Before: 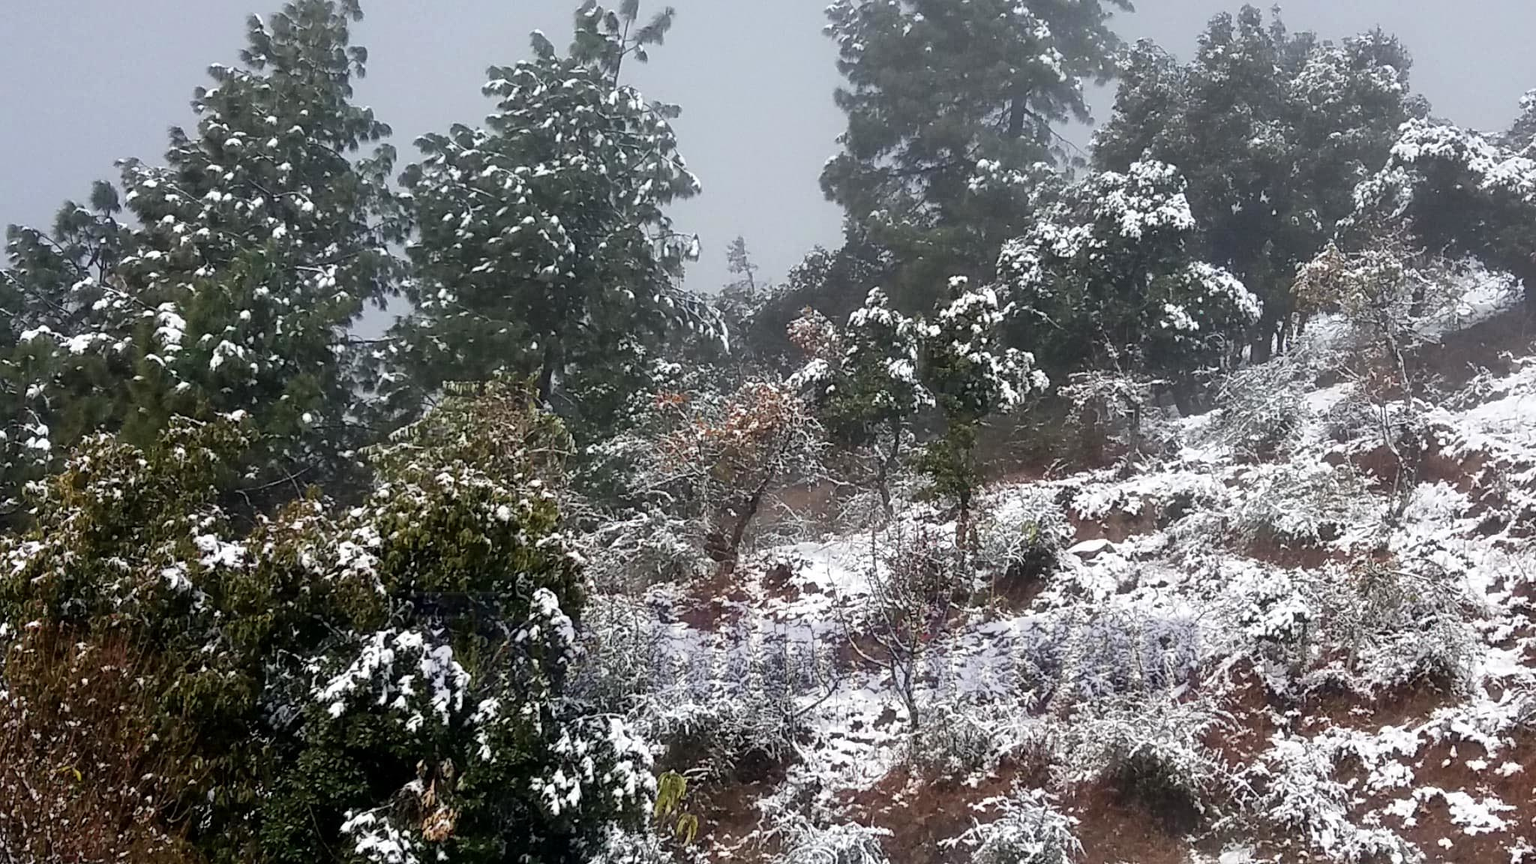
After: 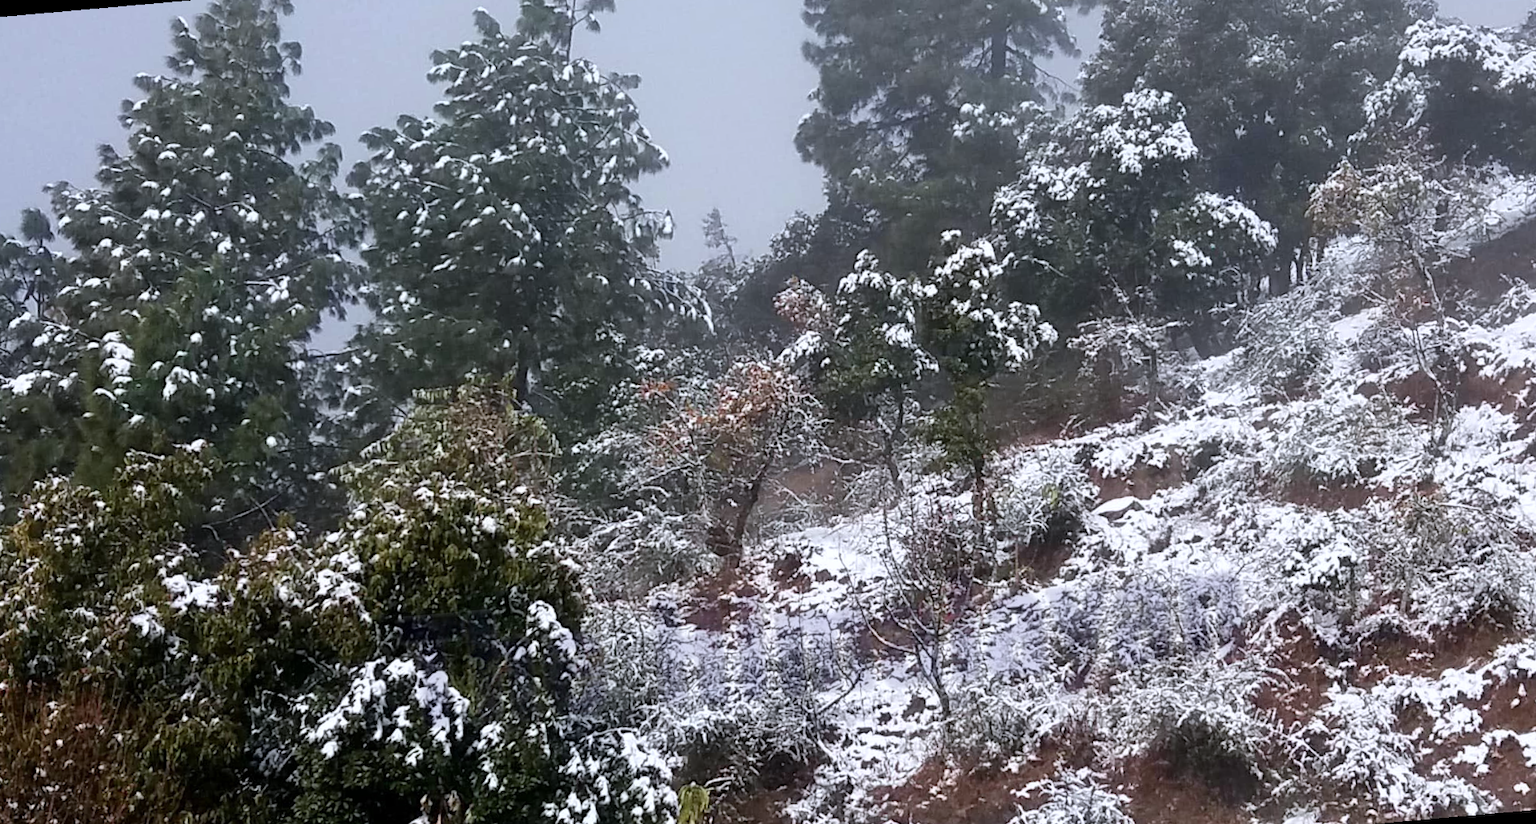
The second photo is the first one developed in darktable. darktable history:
white balance: red 0.984, blue 1.059
crop and rotate: left 0.614%, top 0.179%, bottom 0.309%
rotate and perspective: rotation -5°, crop left 0.05, crop right 0.952, crop top 0.11, crop bottom 0.89
